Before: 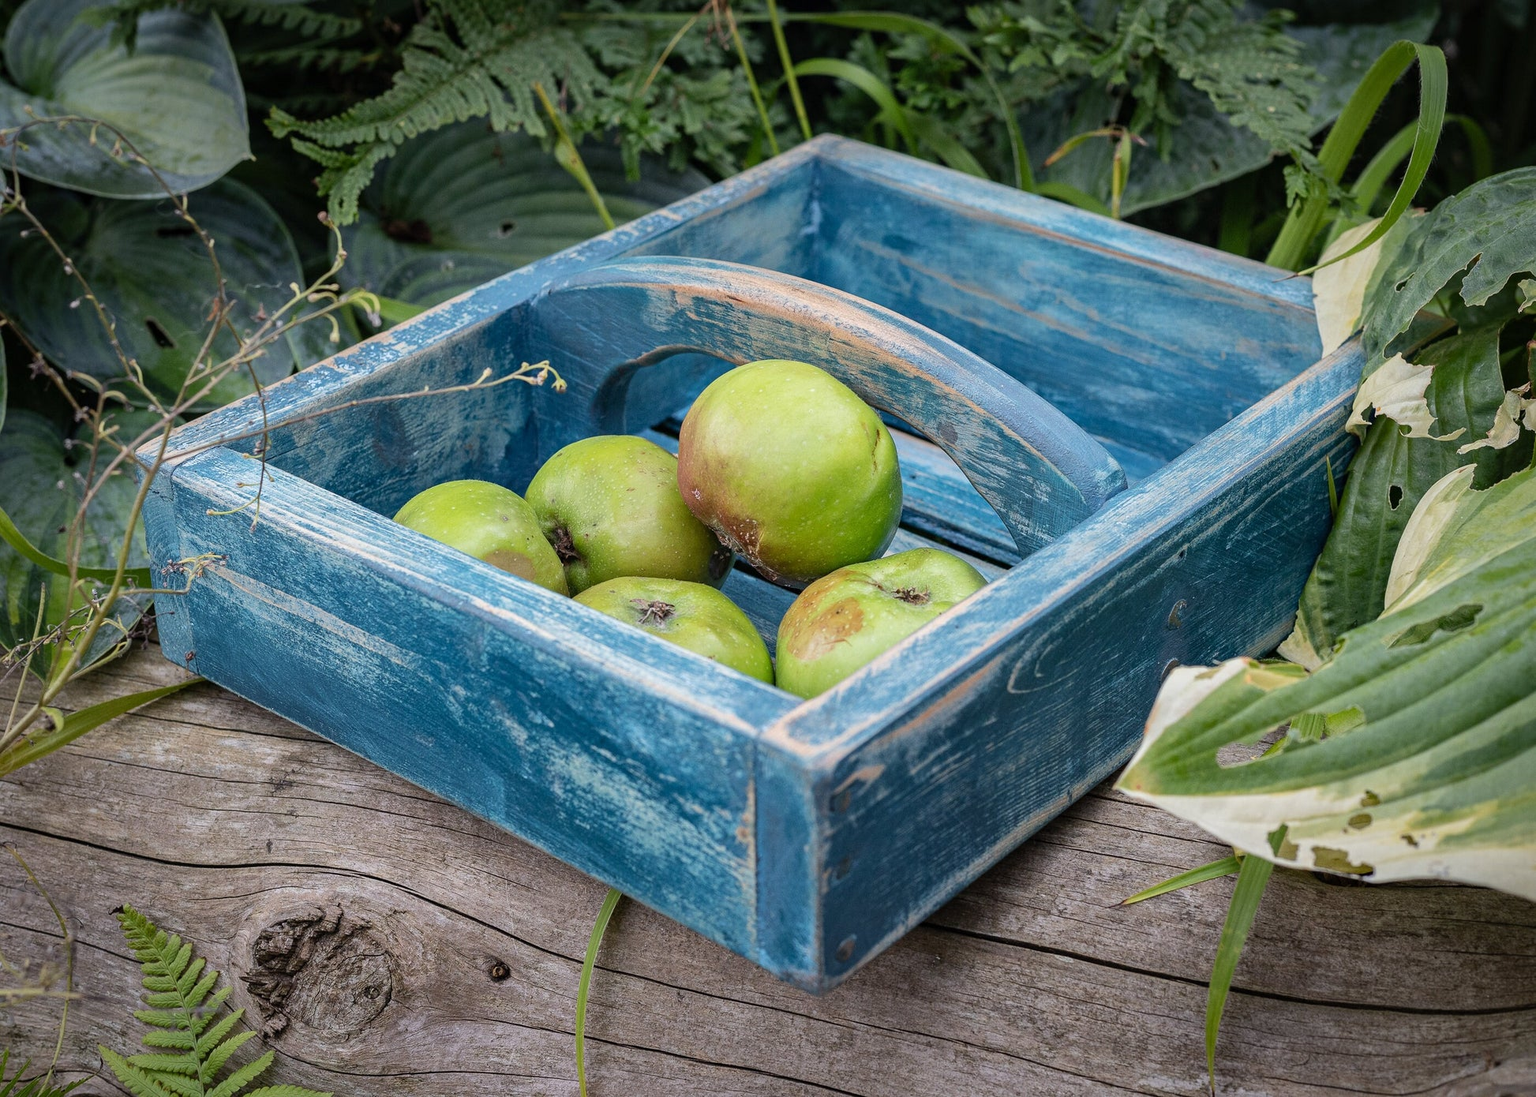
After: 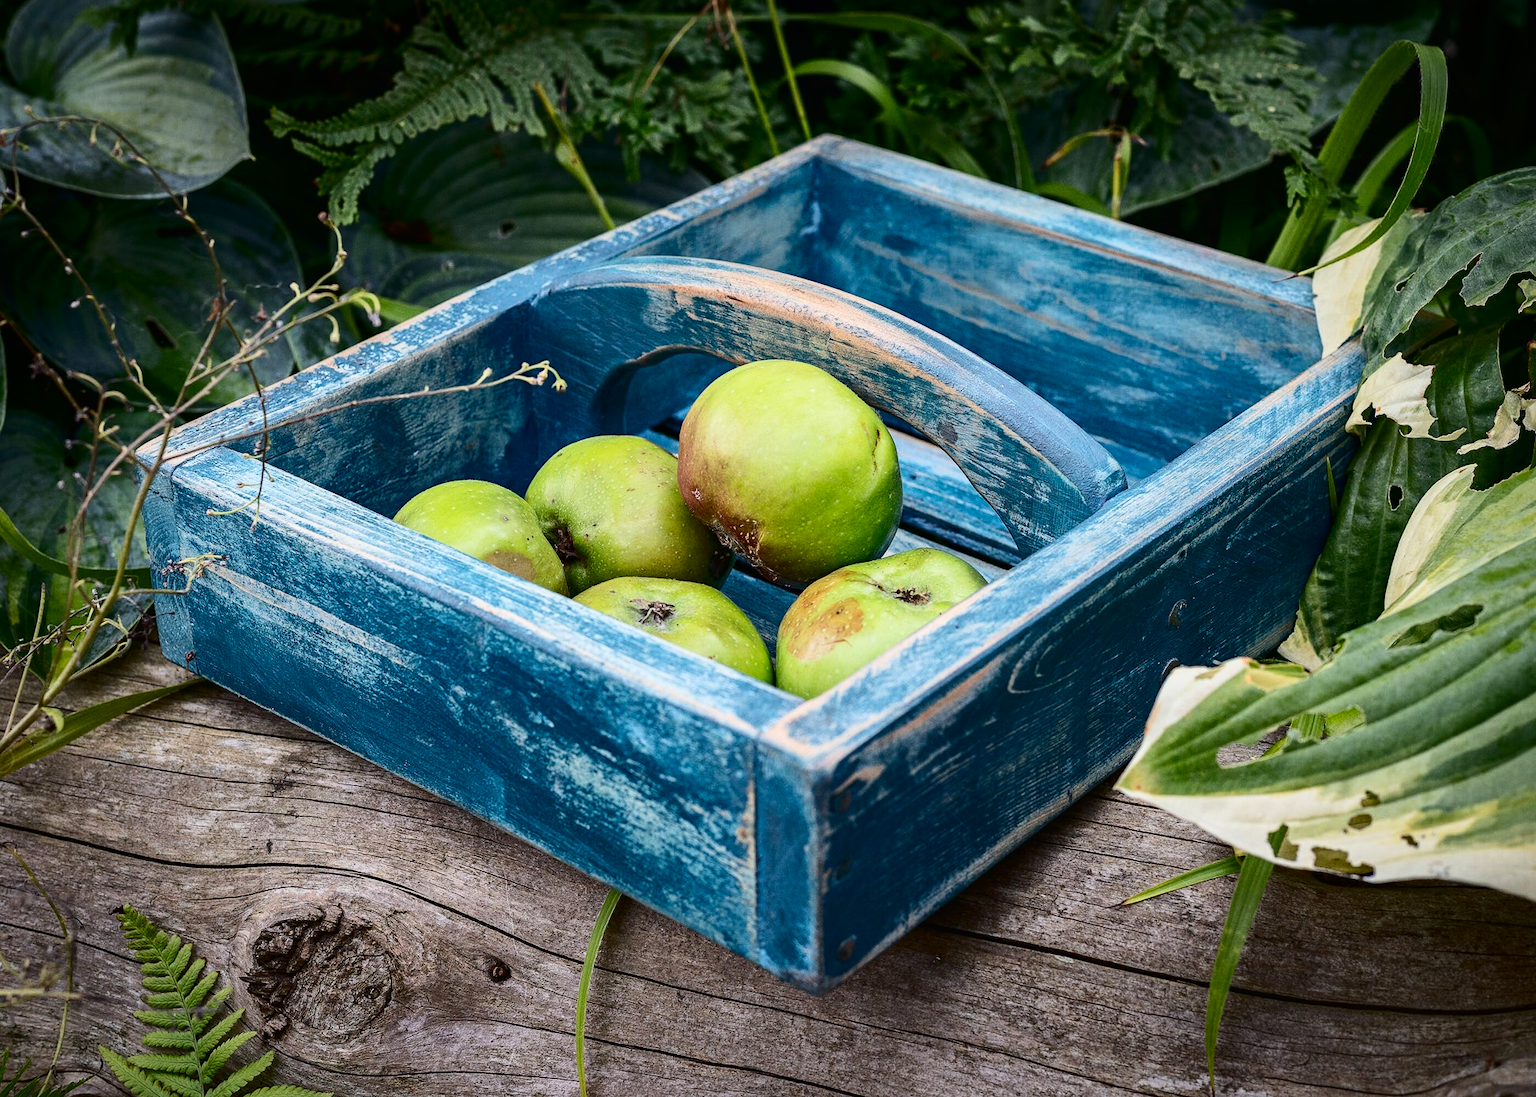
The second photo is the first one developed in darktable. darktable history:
contrast brightness saturation: contrast 0.301, brightness -0.078, saturation 0.17
local contrast: mode bilateral grid, contrast 100, coarseness 99, detail 92%, midtone range 0.2
